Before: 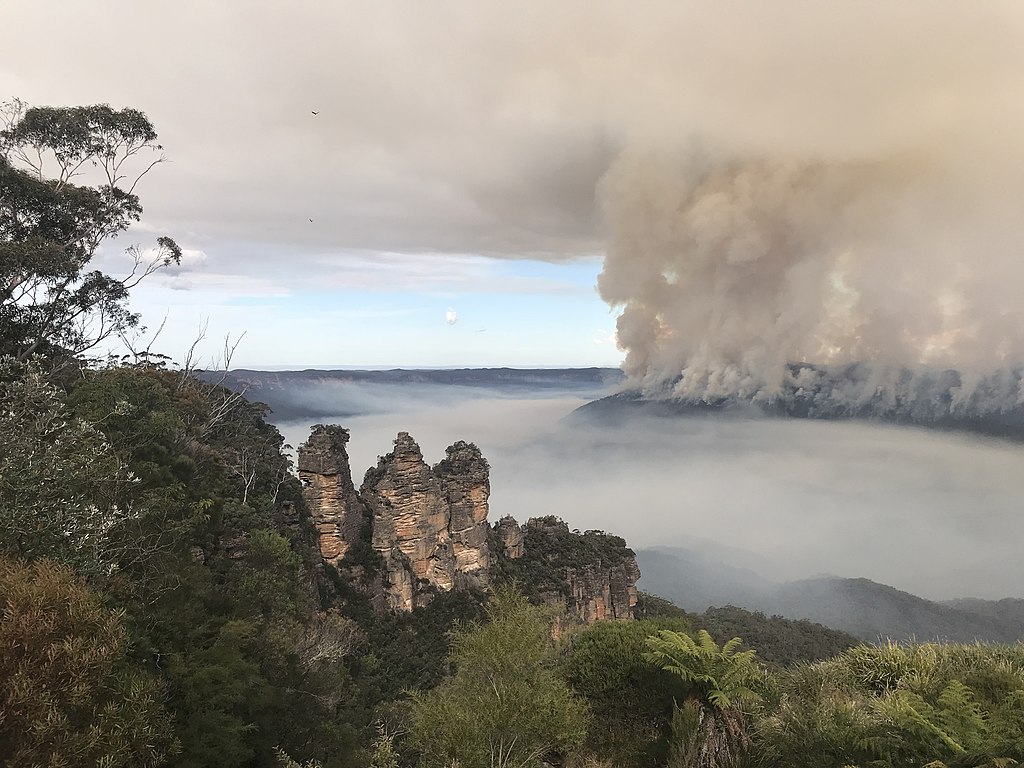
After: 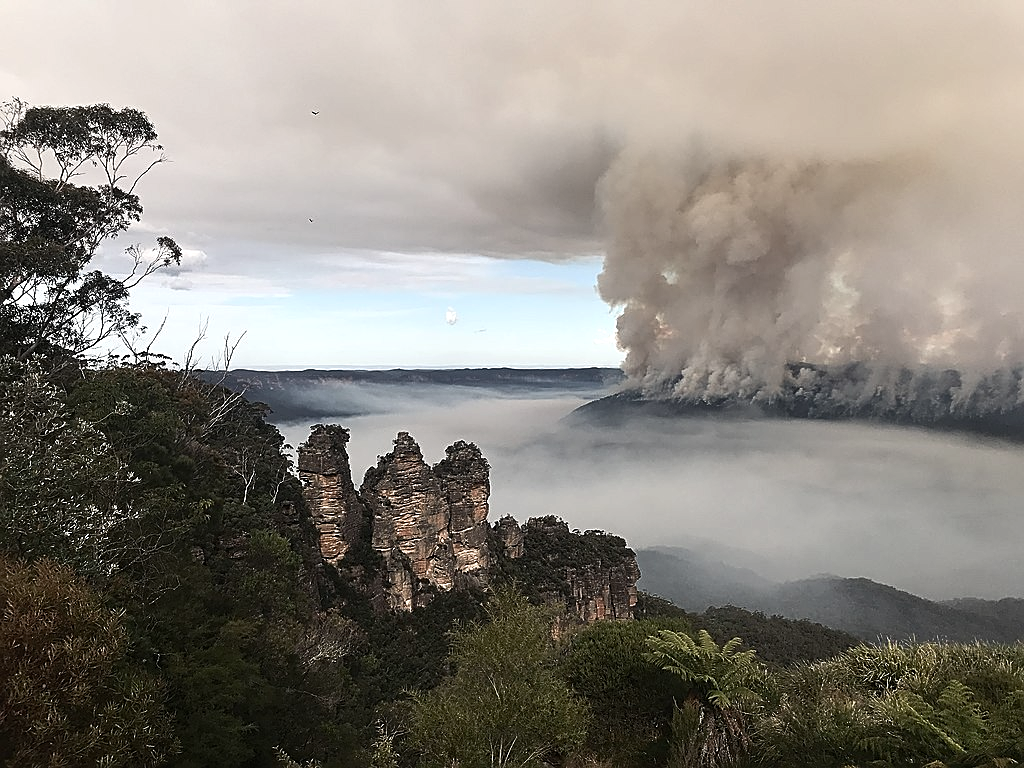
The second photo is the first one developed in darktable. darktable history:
color balance rgb: perceptual saturation grading › highlights -31.88%, perceptual saturation grading › mid-tones 5.8%, perceptual saturation grading › shadows 18.12%, perceptual brilliance grading › highlights 3.62%, perceptual brilliance grading › mid-tones -18.12%, perceptual brilliance grading › shadows -41.3%
sharpen: amount 0.575
